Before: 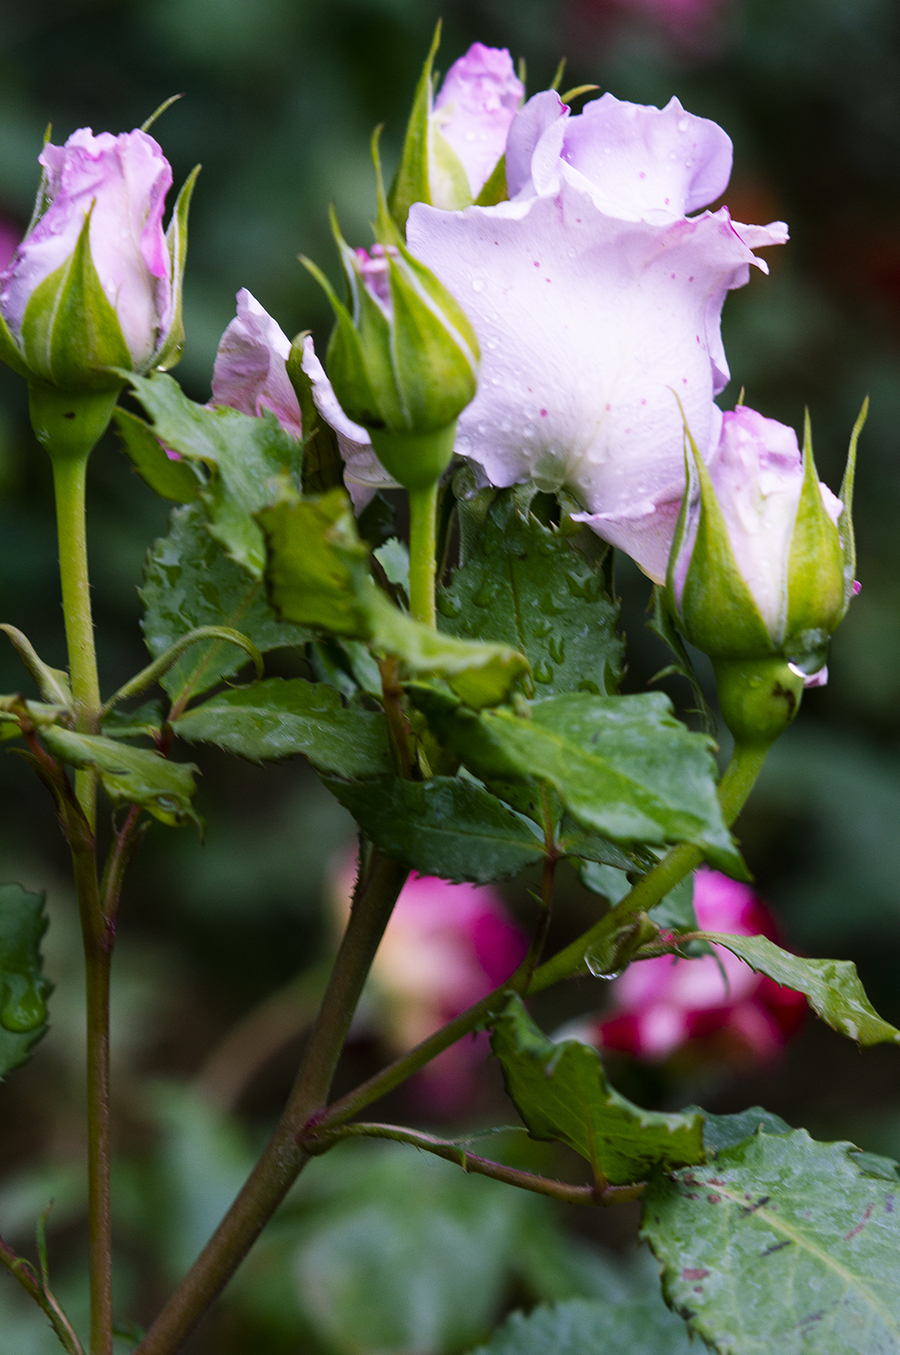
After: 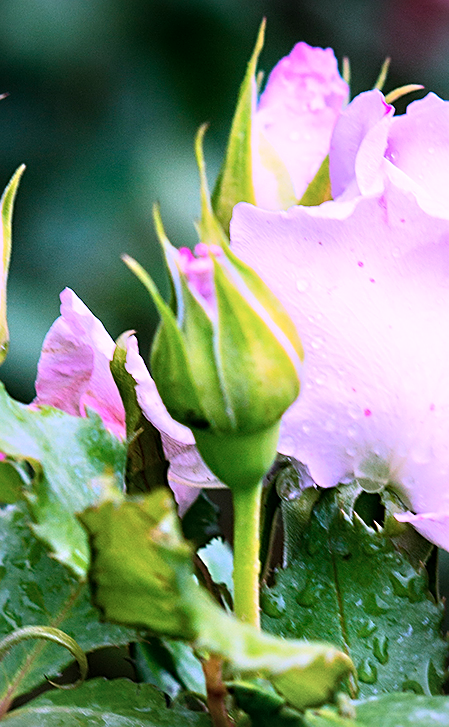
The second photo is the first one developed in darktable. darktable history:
crop: left 19.623%, right 30.404%, bottom 46.282%
tone equalizer: -7 EV 0.147 EV, -6 EV 0.613 EV, -5 EV 1.13 EV, -4 EV 1.31 EV, -3 EV 1.16 EV, -2 EV 0.6 EV, -1 EV 0.147 EV, edges refinement/feathering 500, mask exposure compensation -1.57 EV, preserve details guided filter
sharpen: on, module defaults
vignetting: fall-off radius 82.84%
color correction: highlights a* 15.17, highlights b* -25.33
